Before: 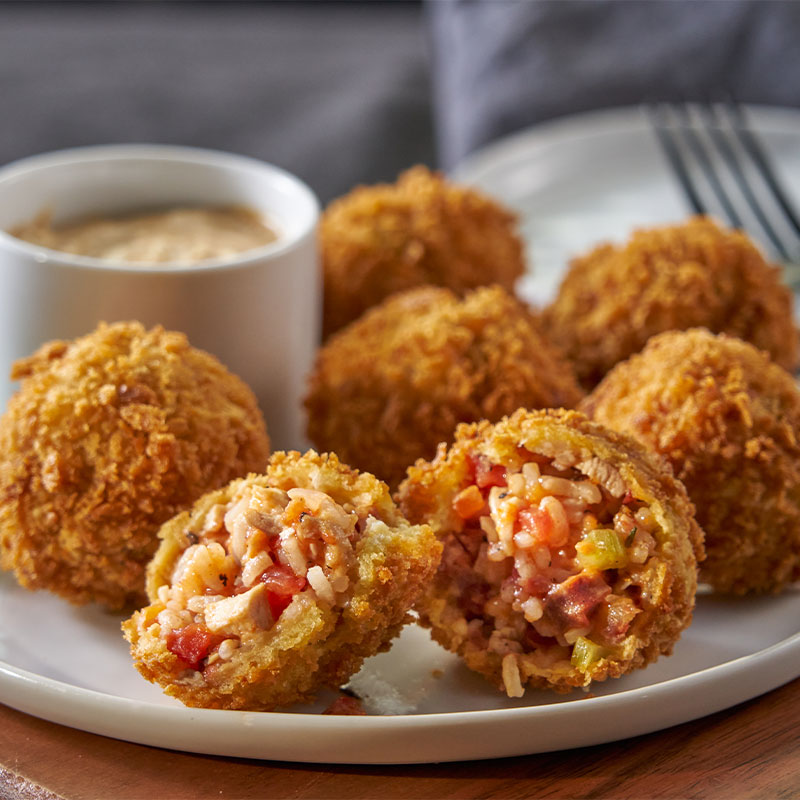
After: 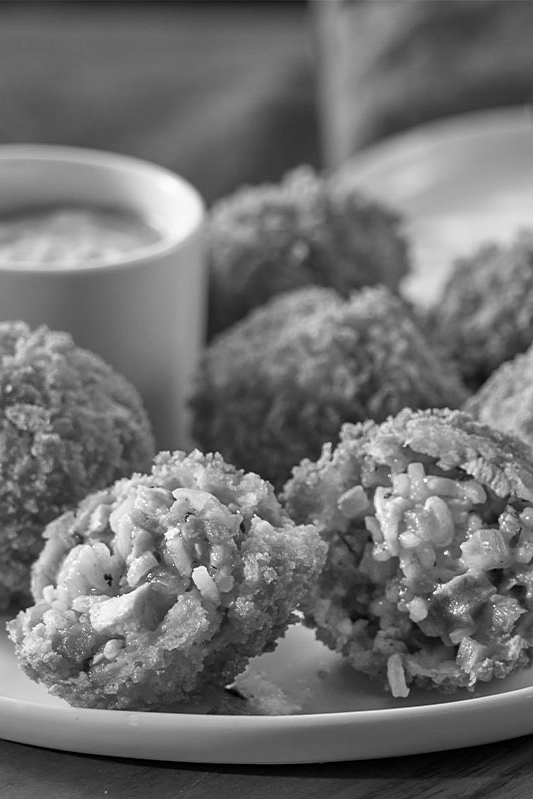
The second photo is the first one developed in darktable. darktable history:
sharpen: amount 0.2
monochrome: on, module defaults
crop and rotate: left 14.436%, right 18.898%
